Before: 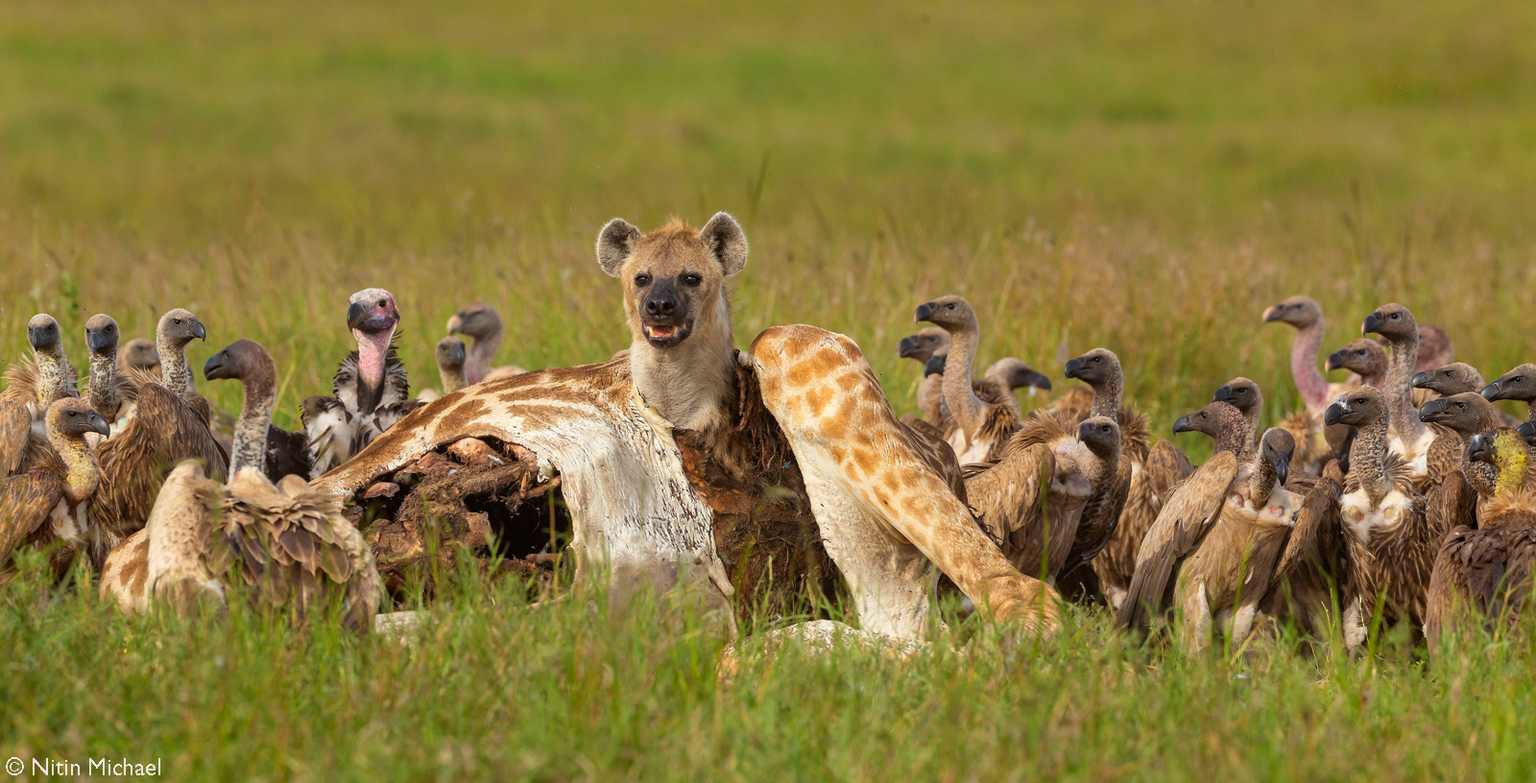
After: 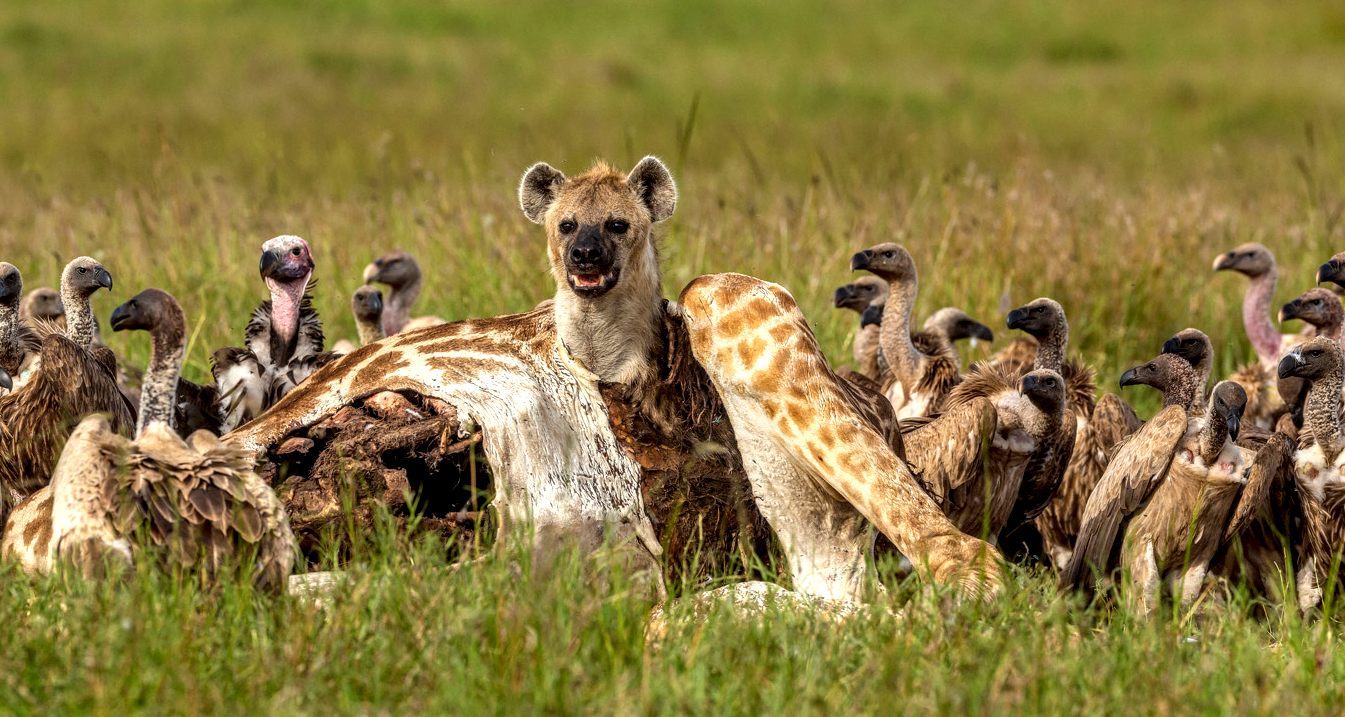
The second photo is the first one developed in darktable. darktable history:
crop: left 6.404%, top 8.025%, right 9.529%, bottom 4.107%
local contrast: highlights 1%, shadows 6%, detail 182%
